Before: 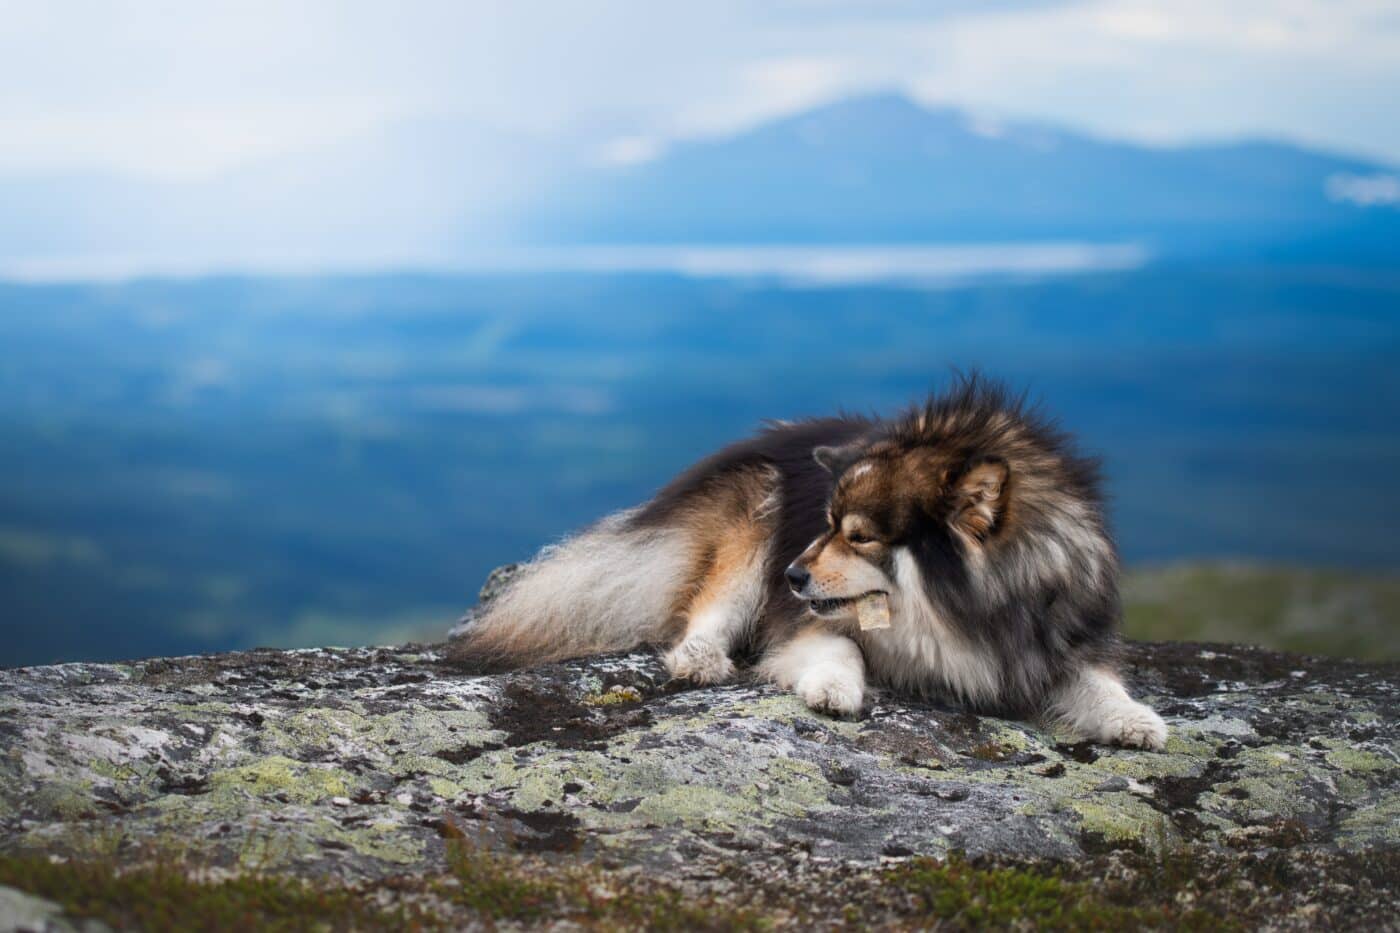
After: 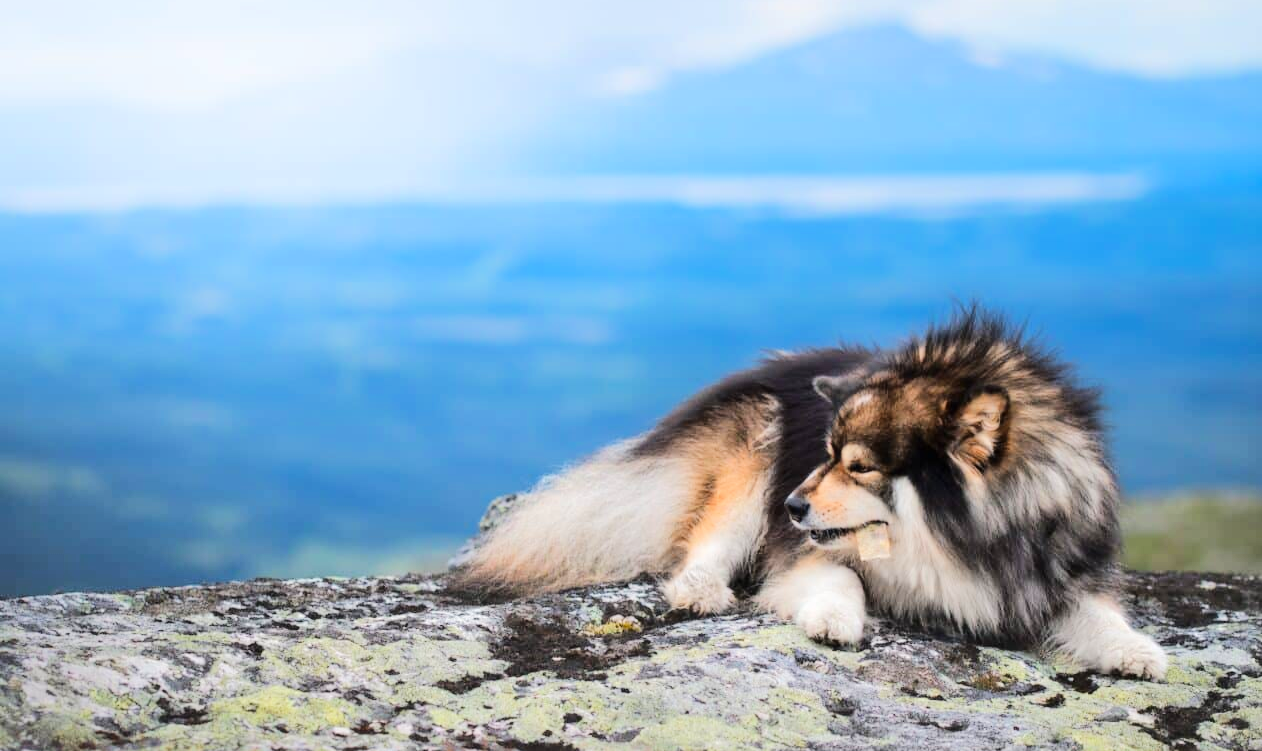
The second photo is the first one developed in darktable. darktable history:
tone equalizer: -7 EV 0.157 EV, -6 EV 0.607 EV, -5 EV 1.13 EV, -4 EV 1.35 EV, -3 EV 1.12 EV, -2 EV 0.6 EV, -1 EV 0.148 EV, edges refinement/feathering 500, mask exposure compensation -1.57 EV, preserve details no
crop: top 7.516%, right 9.804%, bottom 11.921%
